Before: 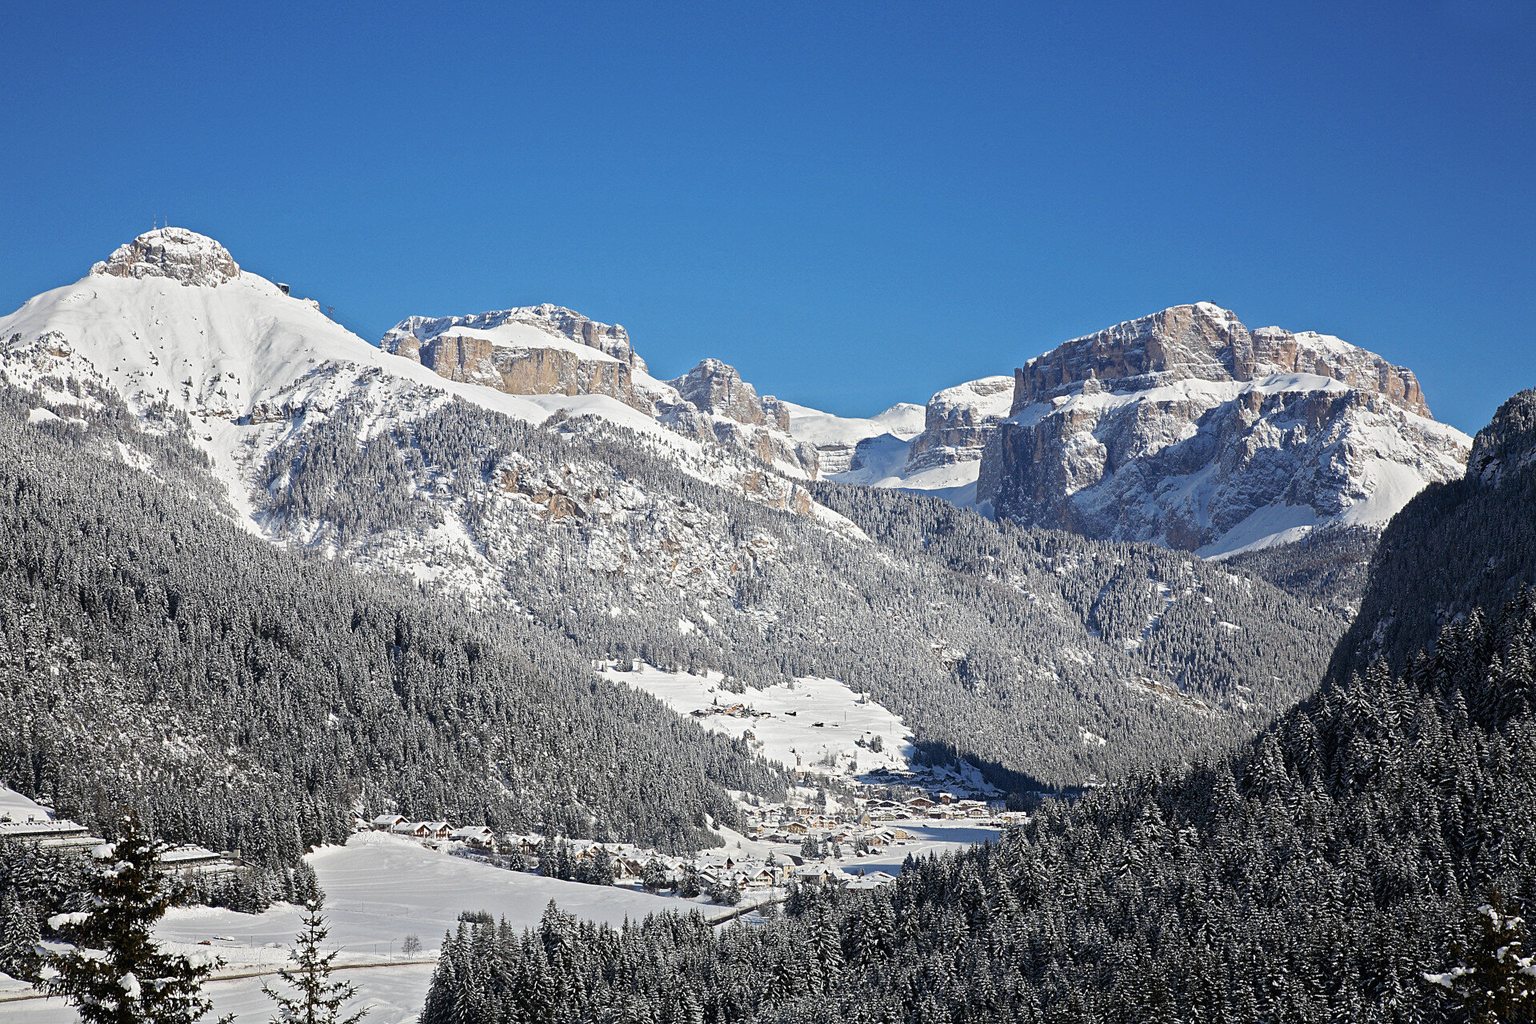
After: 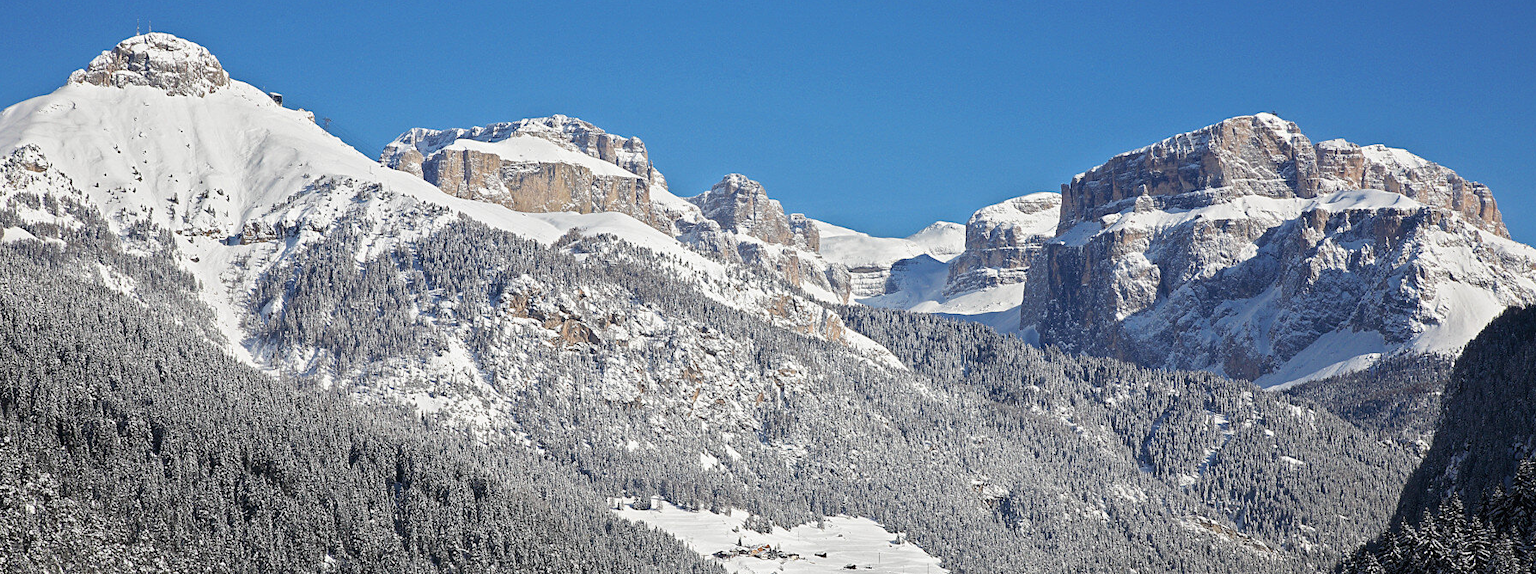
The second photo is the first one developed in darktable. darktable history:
crop: left 1.744%, top 19.225%, right 5.069%, bottom 28.357%
